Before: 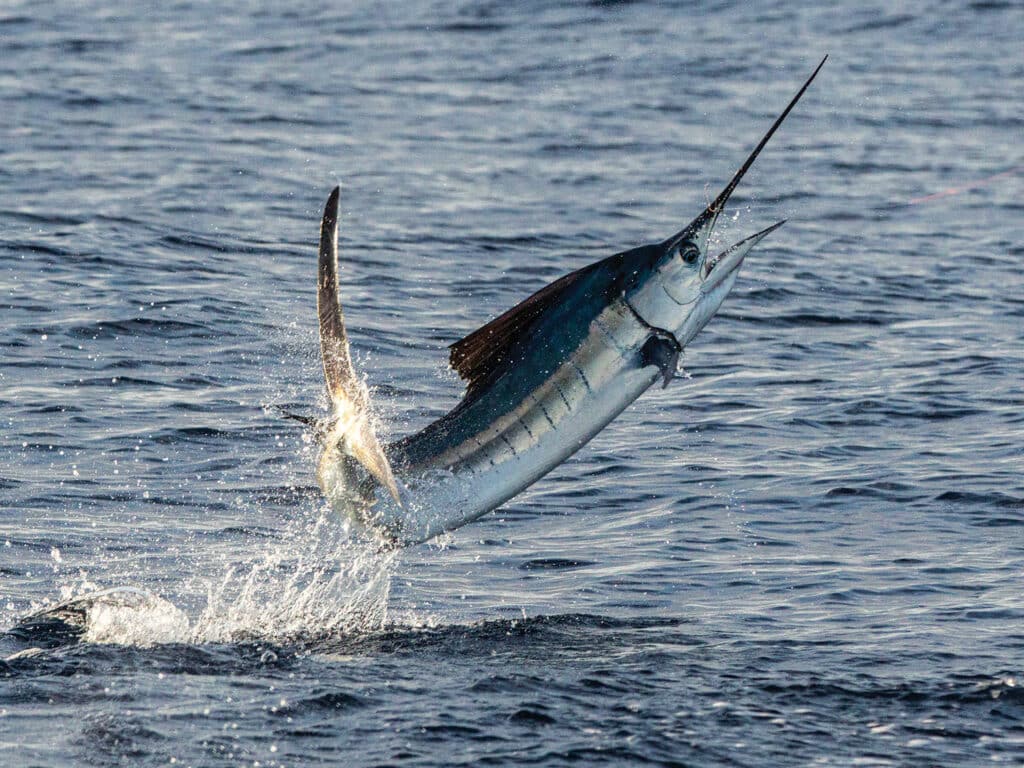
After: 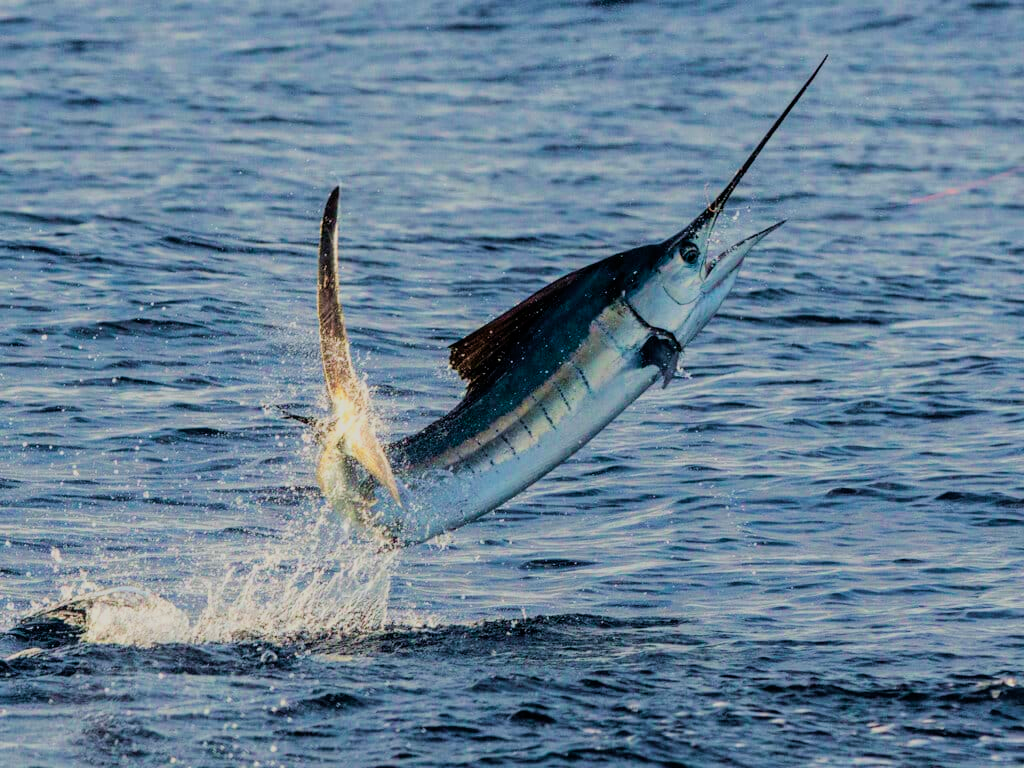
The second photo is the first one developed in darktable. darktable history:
velvia: strength 75%
filmic rgb: black relative exposure -7.65 EV, white relative exposure 4.56 EV, hardness 3.61
